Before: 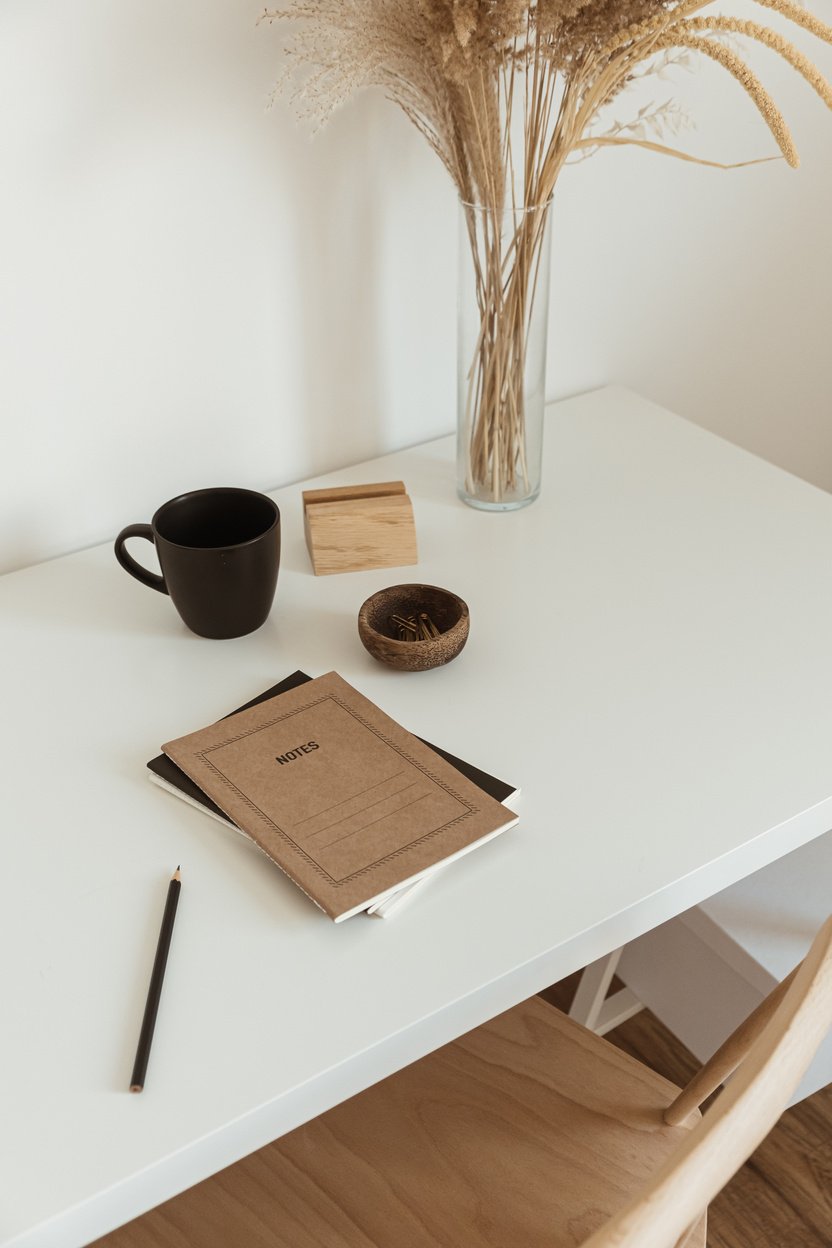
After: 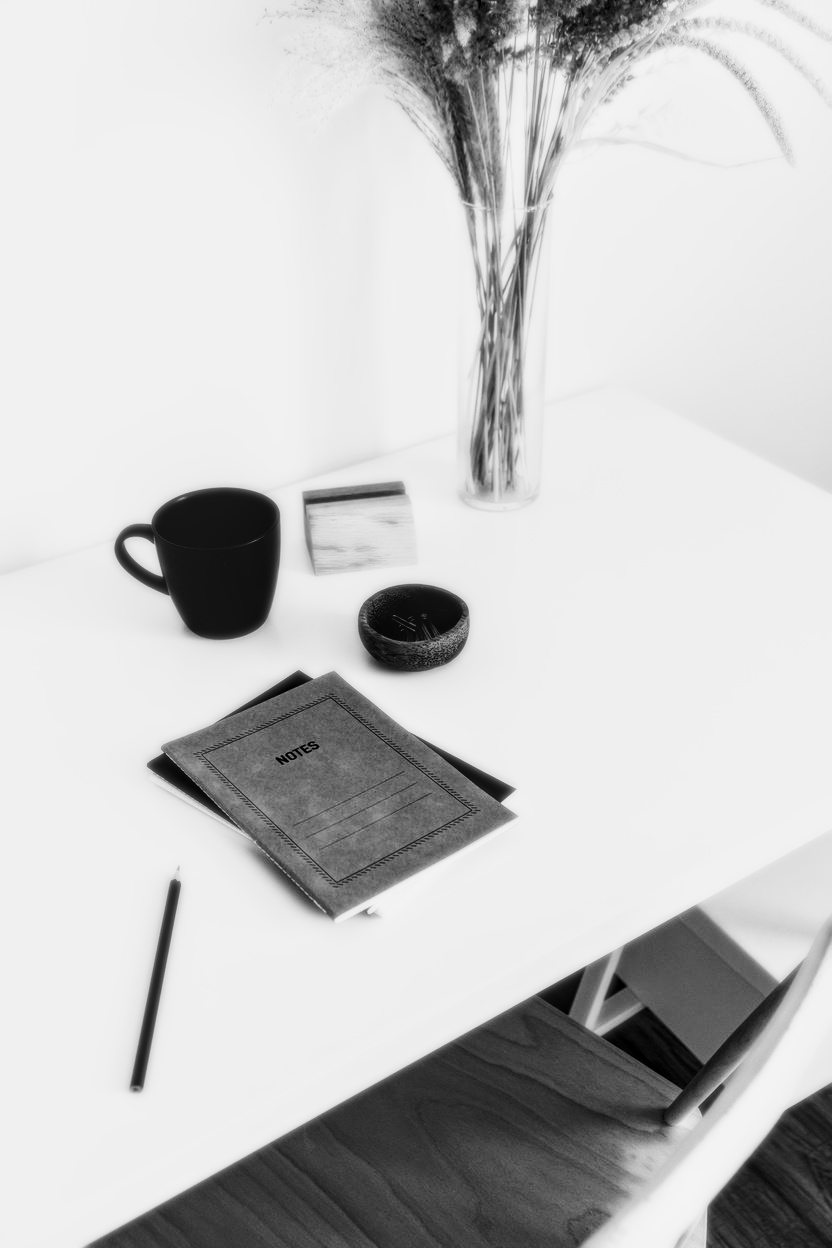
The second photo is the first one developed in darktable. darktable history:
filmic rgb: black relative exposure -14.19 EV, white relative exposure 3.39 EV, hardness 7.89, preserve chrominance max RGB
bloom: size 0%, threshold 54.82%, strength 8.31%
local contrast: on, module defaults
monochrome: a 30.25, b 92.03
contrast brightness saturation: contrast 0.19, brightness -0.24, saturation 0.11
exposure: black level correction 0.009, compensate highlight preservation false
tone equalizer: -8 EV -0.417 EV, -7 EV -0.389 EV, -6 EV -0.333 EV, -5 EV -0.222 EV, -3 EV 0.222 EV, -2 EV 0.333 EV, -1 EV 0.389 EV, +0 EV 0.417 EV, edges refinement/feathering 500, mask exposure compensation -1.57 EV, preserve details no
